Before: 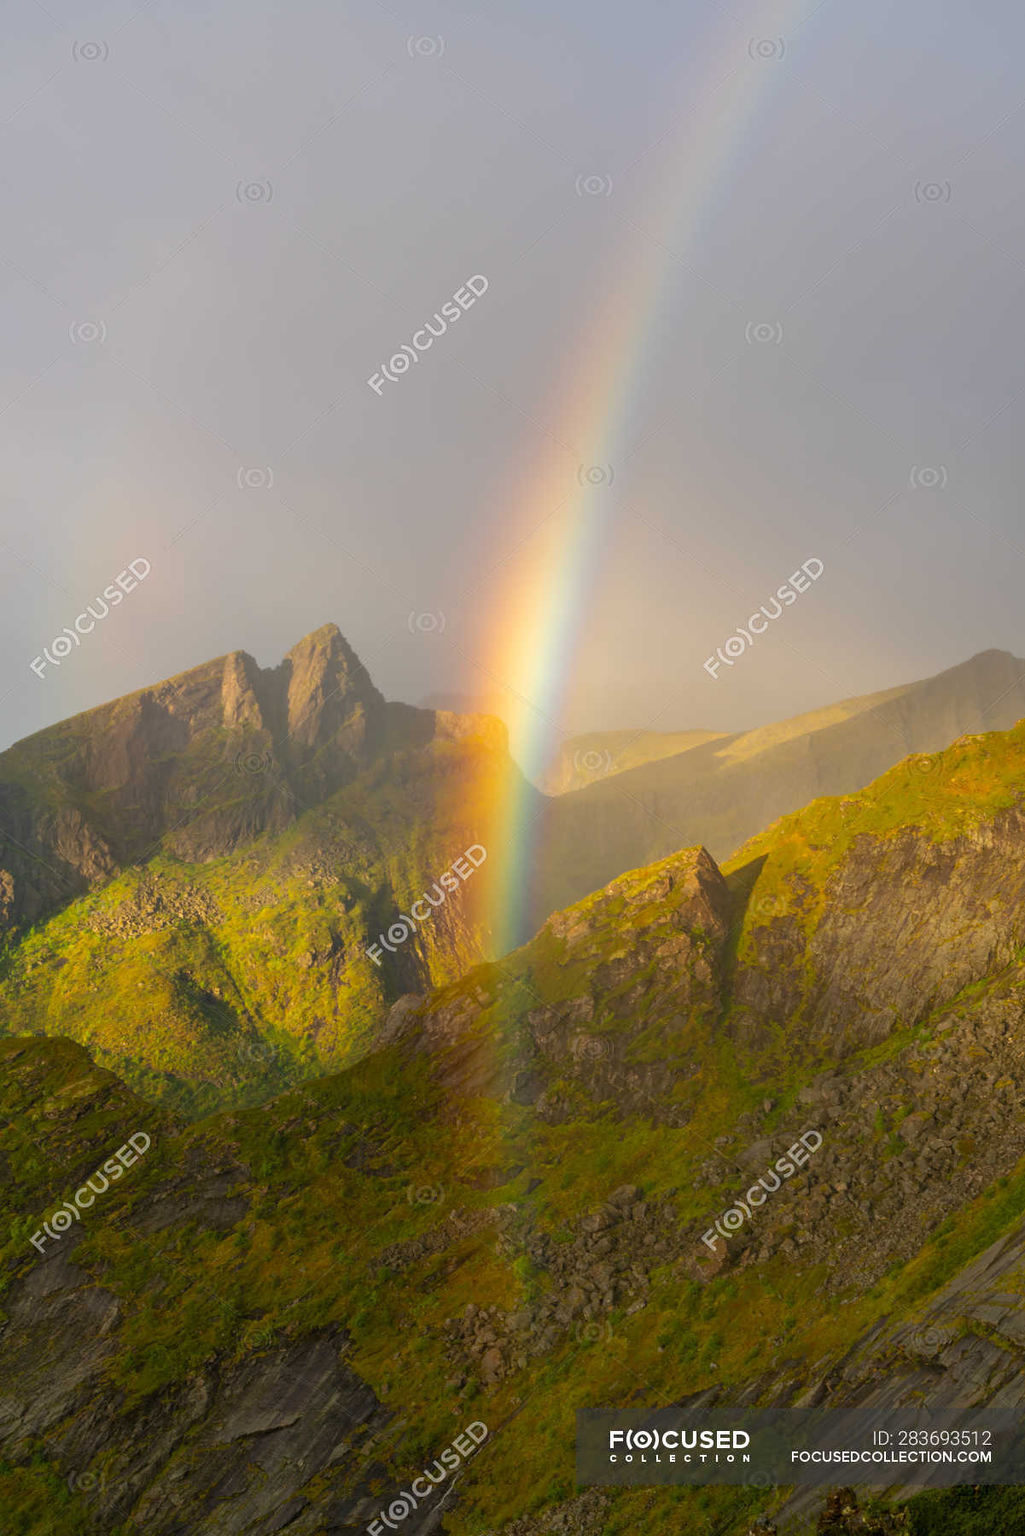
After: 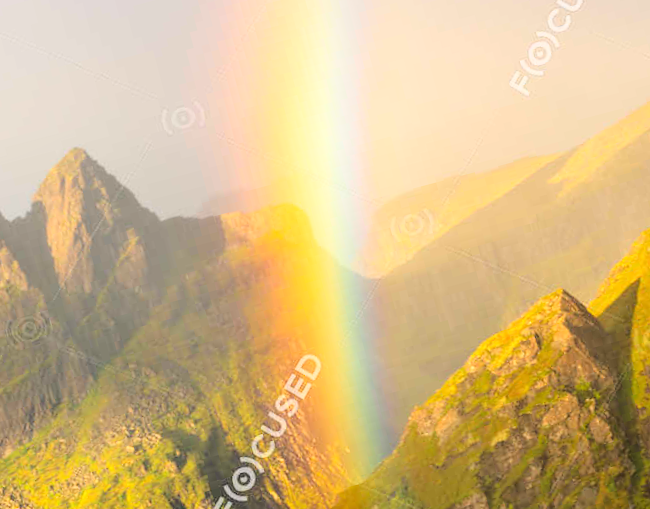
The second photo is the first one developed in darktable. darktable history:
rotate and perspective: rotation -14.8°, crop left 0.1, crop right 0.903, crop top 0.25, crop bottom 0.748
base curve: curves: ch0 [(0, 0) (0.032, 0.037) (0.105, 0.228) (0.435, 0.76) (0.856, 0.983) (1, 1)]
crop: left 25%, top 25%, right 25%, bottom 25%
tone equalizer: on, module defaults
